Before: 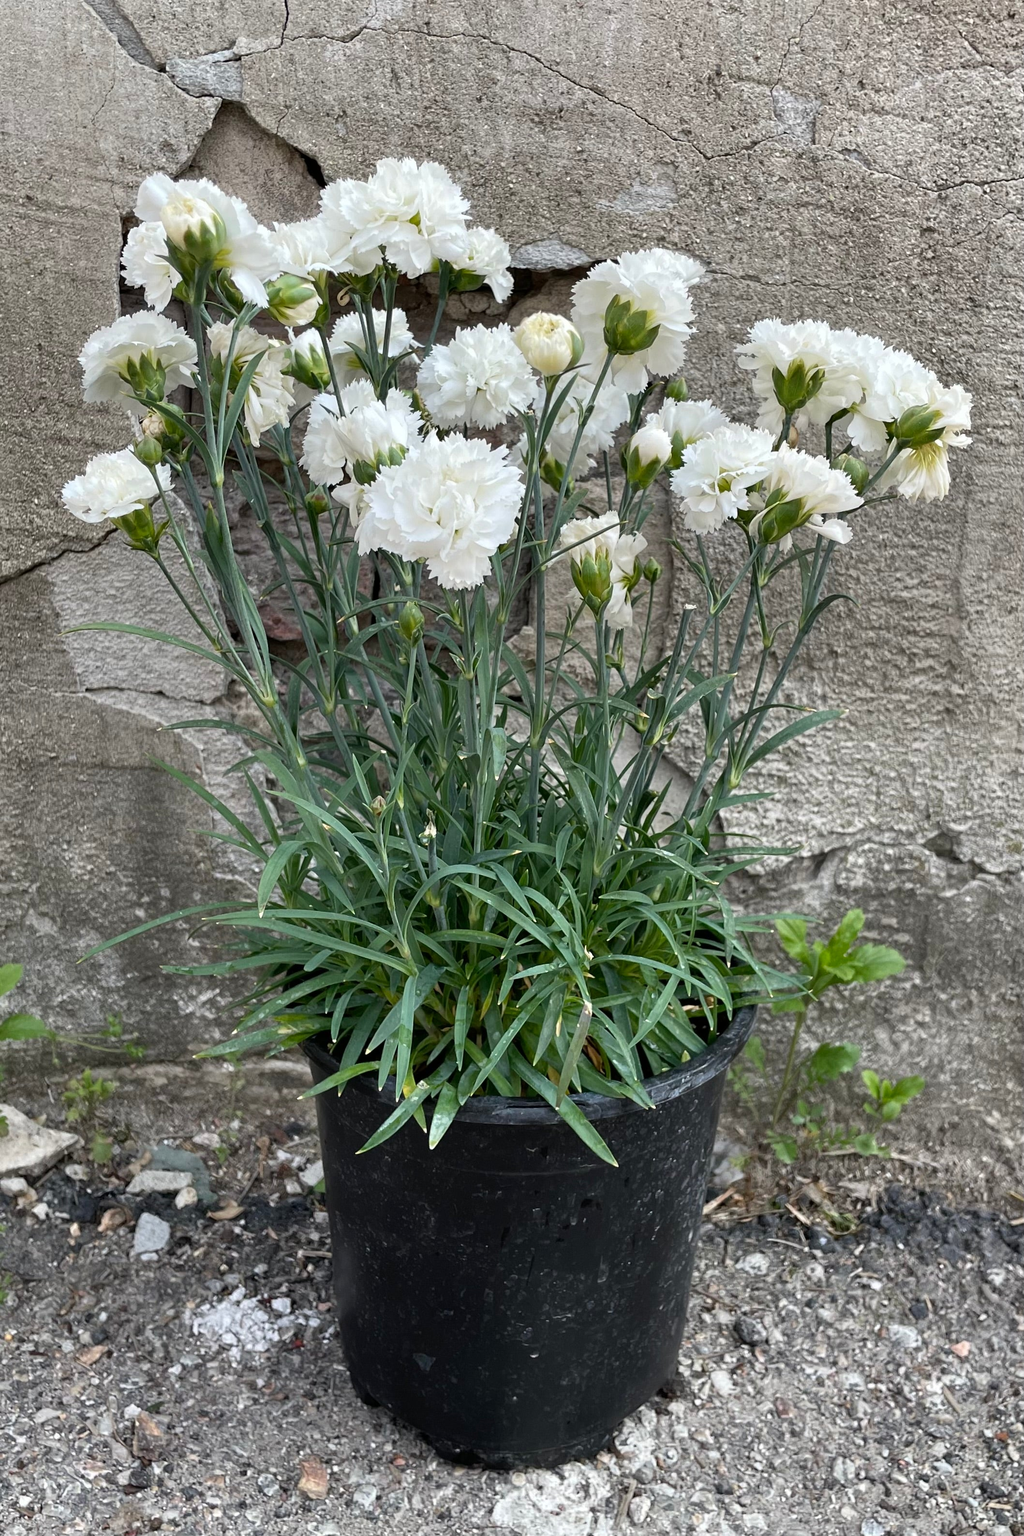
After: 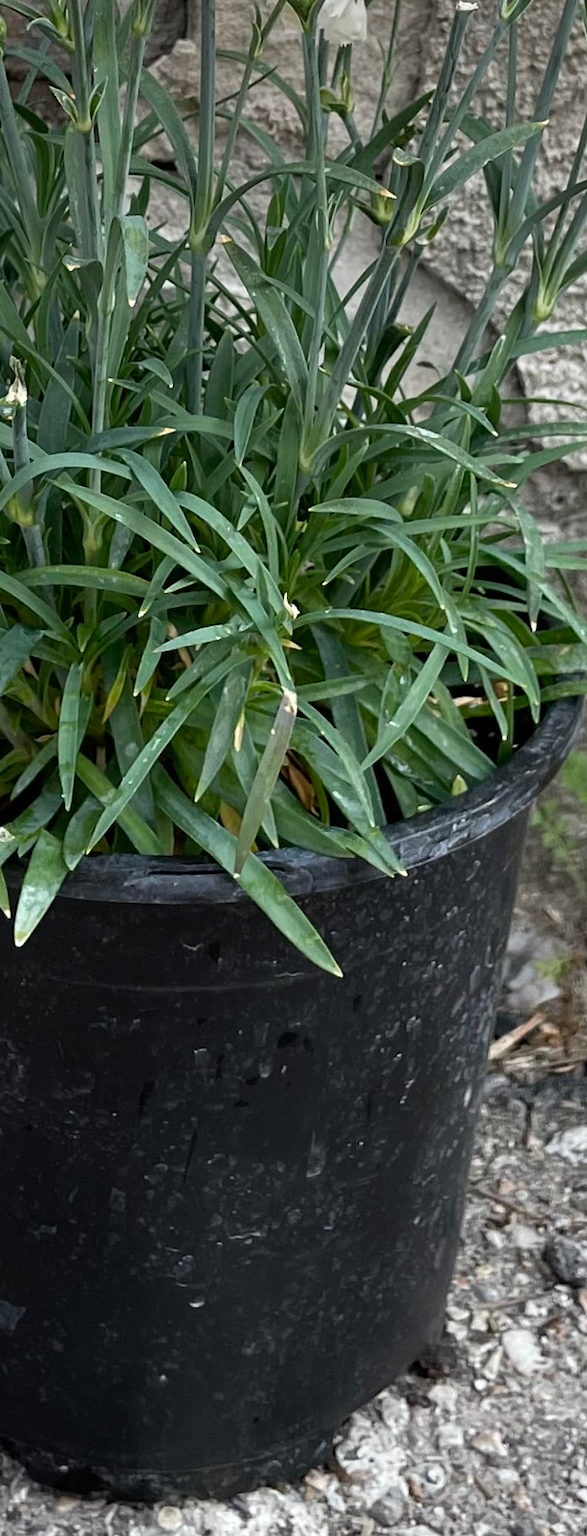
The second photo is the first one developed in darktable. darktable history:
crop: left 41.103%, top 39.296%, right 25.743%, bottom 2.984%
